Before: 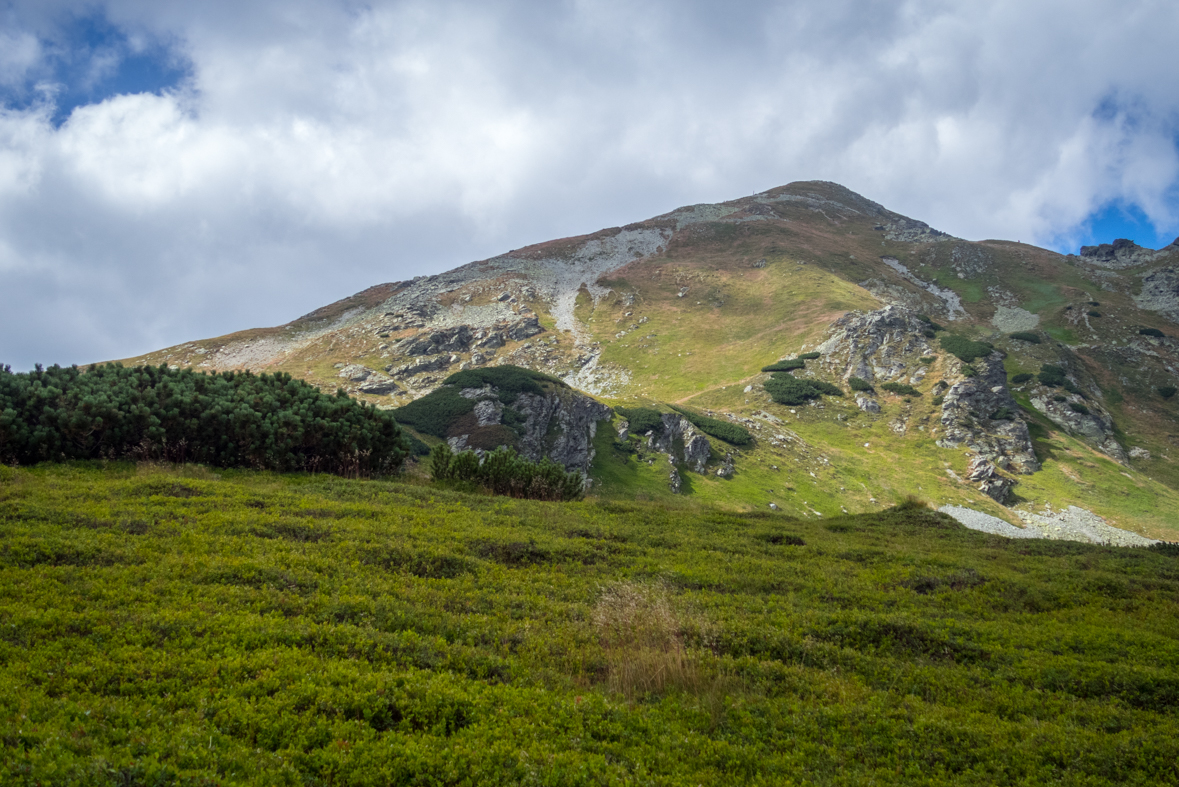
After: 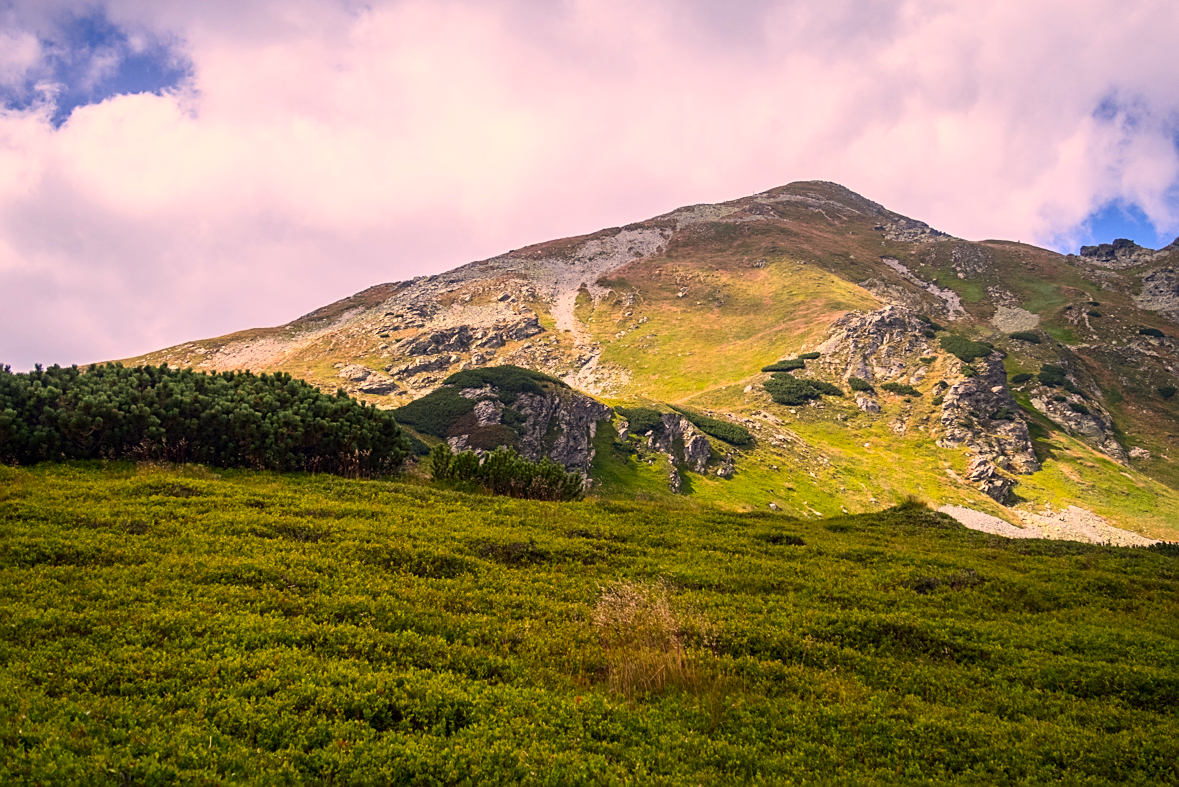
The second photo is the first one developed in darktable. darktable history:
sharpen: on, module defaults
contrast brightness saturation: contrast 0.23, brightness 0.1, saturation 0.29
color correction: highlights a* 21.16, highlights b* 19.61
